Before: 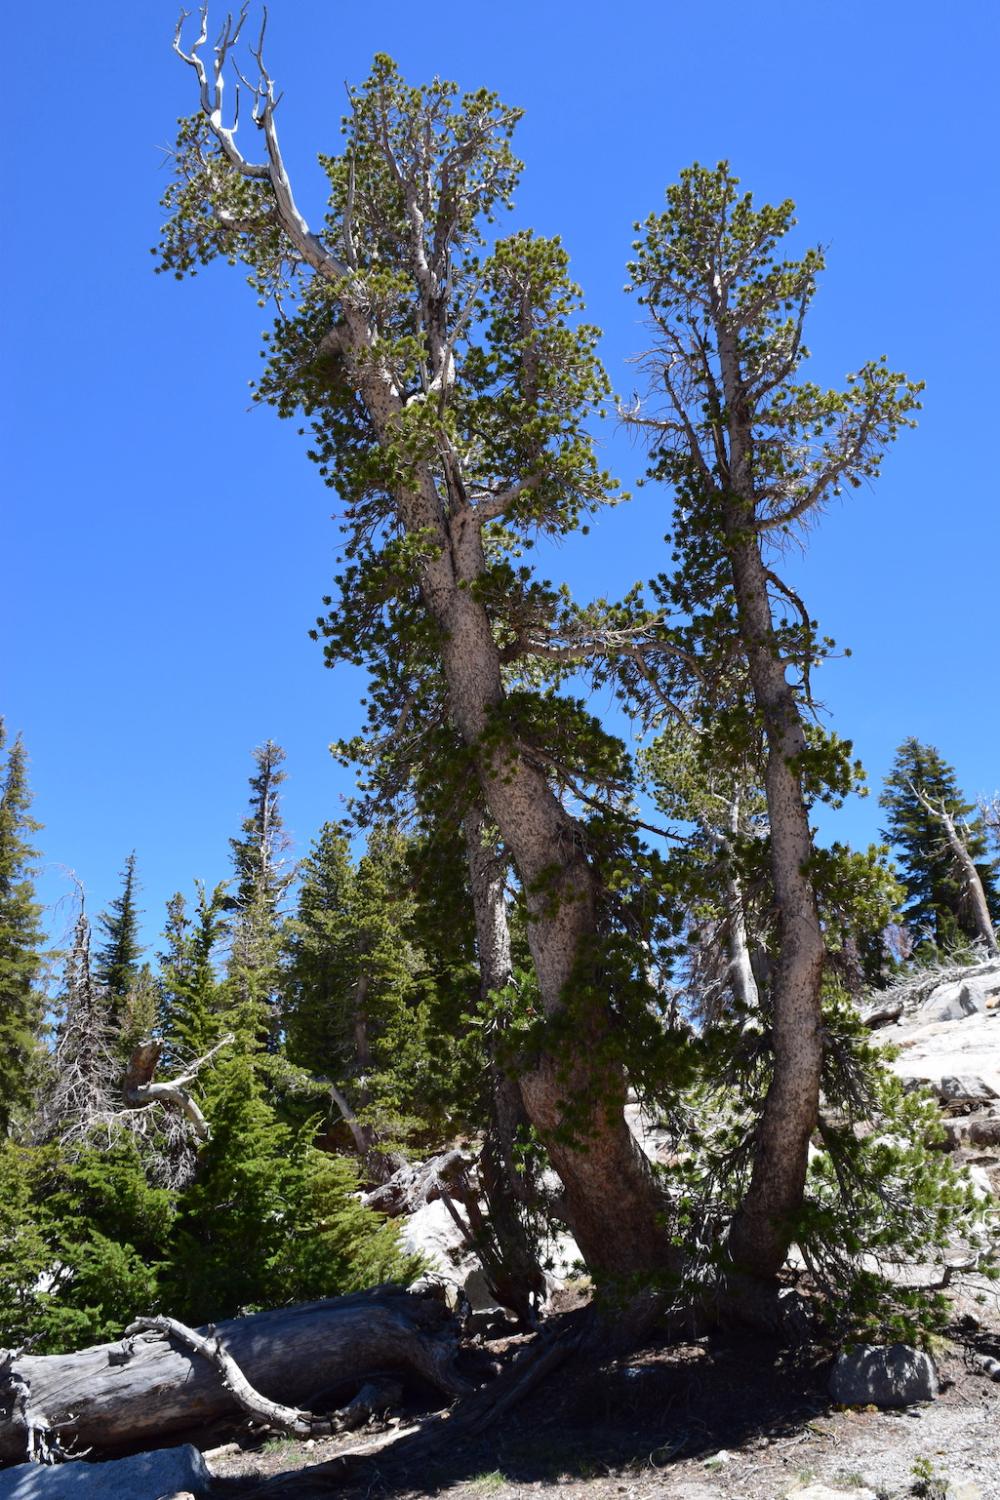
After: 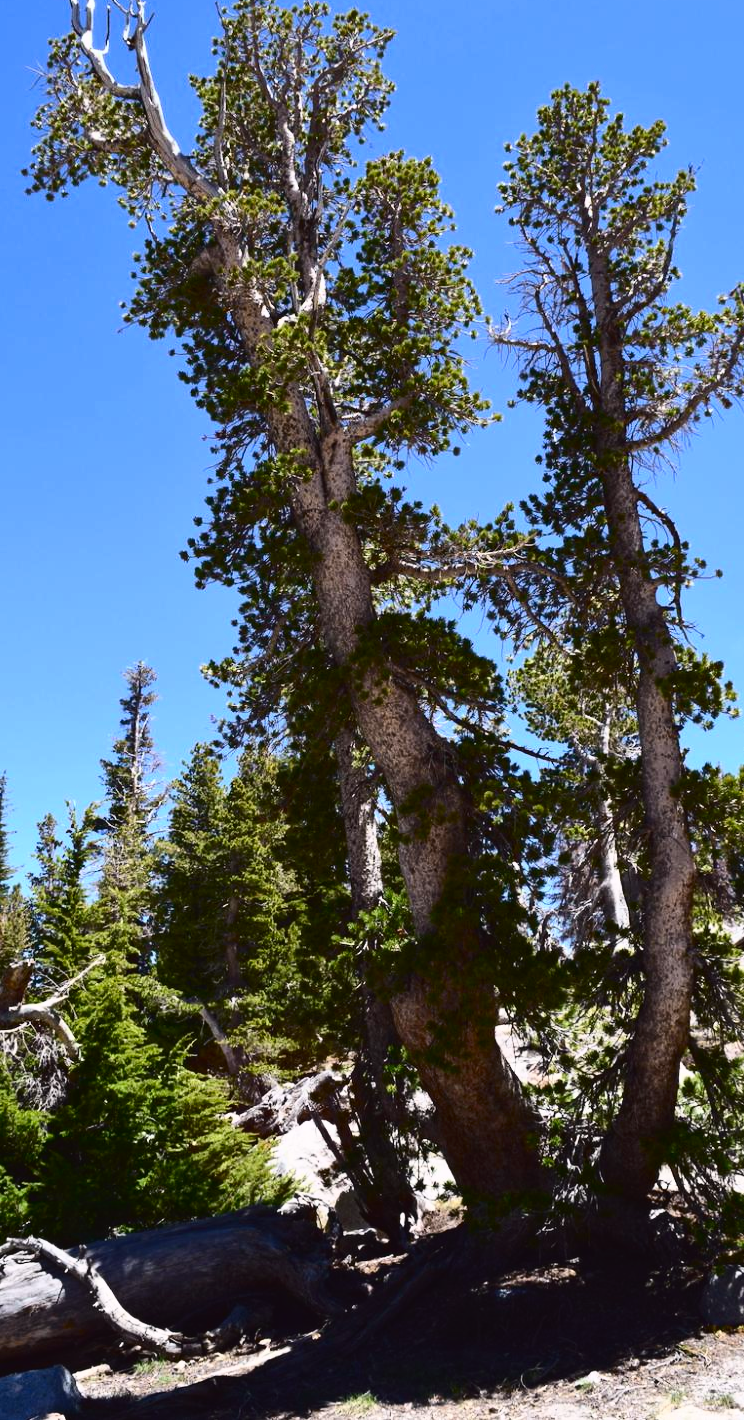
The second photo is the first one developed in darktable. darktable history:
contrast brightness saturation: contrast 0.121, brightness -0.12, saturation 0.196
crop and rotate: left 12.974%, top 5.28%, right 12.532%
tone curve: curves: ch0 [(0.003, 0.029) (0.202, 0.232) (0.46, 0.56) (0.611, 0.739) (0.843, 0.941) (1, 0.99)]; ch1 [(0, 0) (0.35, 0.356) (0.45, 0.453) (0.508, 0.515) (0.617, 0.601) (1, 1)]; ch2 [(0, 0) (0.456, 0.469) (0.5, 0.5) (0.556, 0.566) (0.635, 0.642) (1, 1)], color space Lab, independent channels, preserve colors none
